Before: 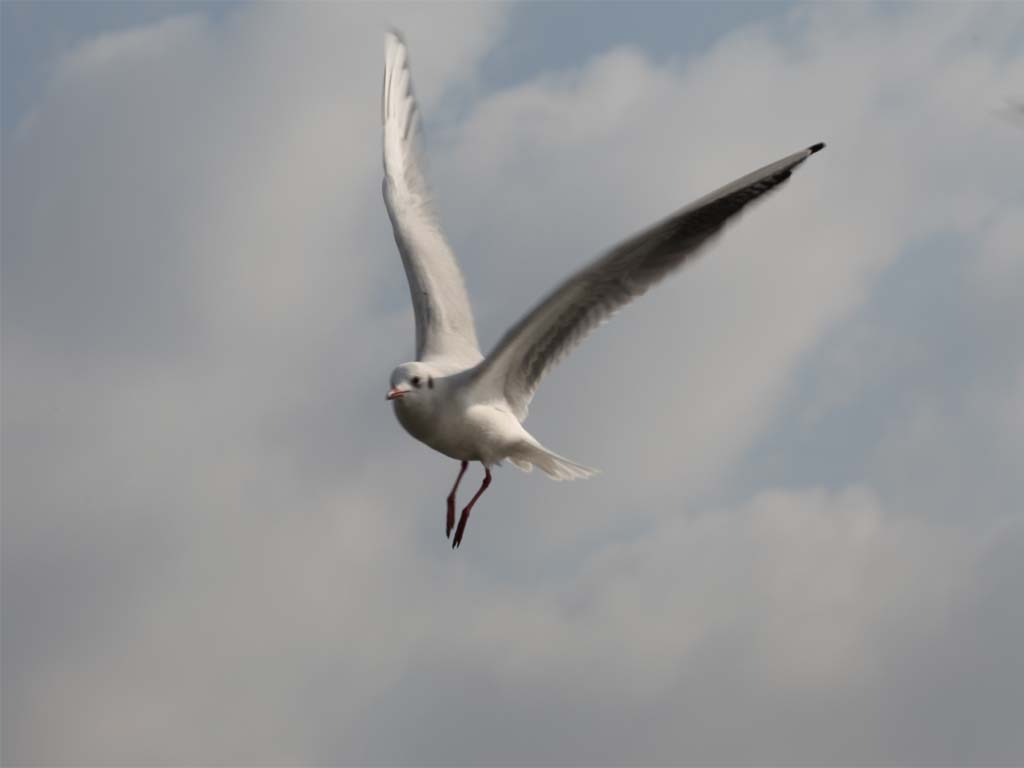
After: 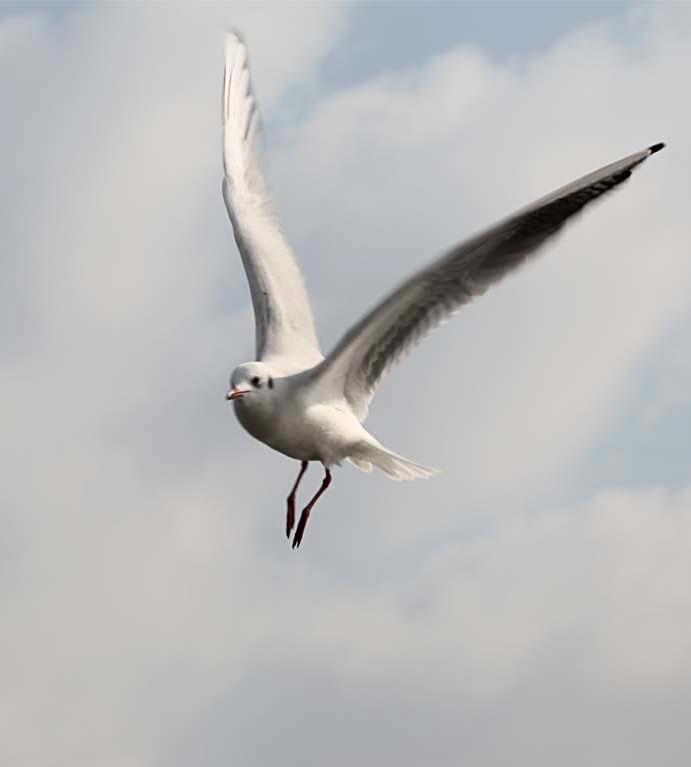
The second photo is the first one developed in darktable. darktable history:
sharpen: on, module defaults
crop and rotate: left 15.72%, right 16.734%
tone curve: curves: ch0 [(0, 0) (0.004, 0.001) (0.133, 0.132) (0.325, 0.395) (0.455, 0.565) (0.832, 0.925) (1, 1)], color space Lab, independent channels, preserve colors none
